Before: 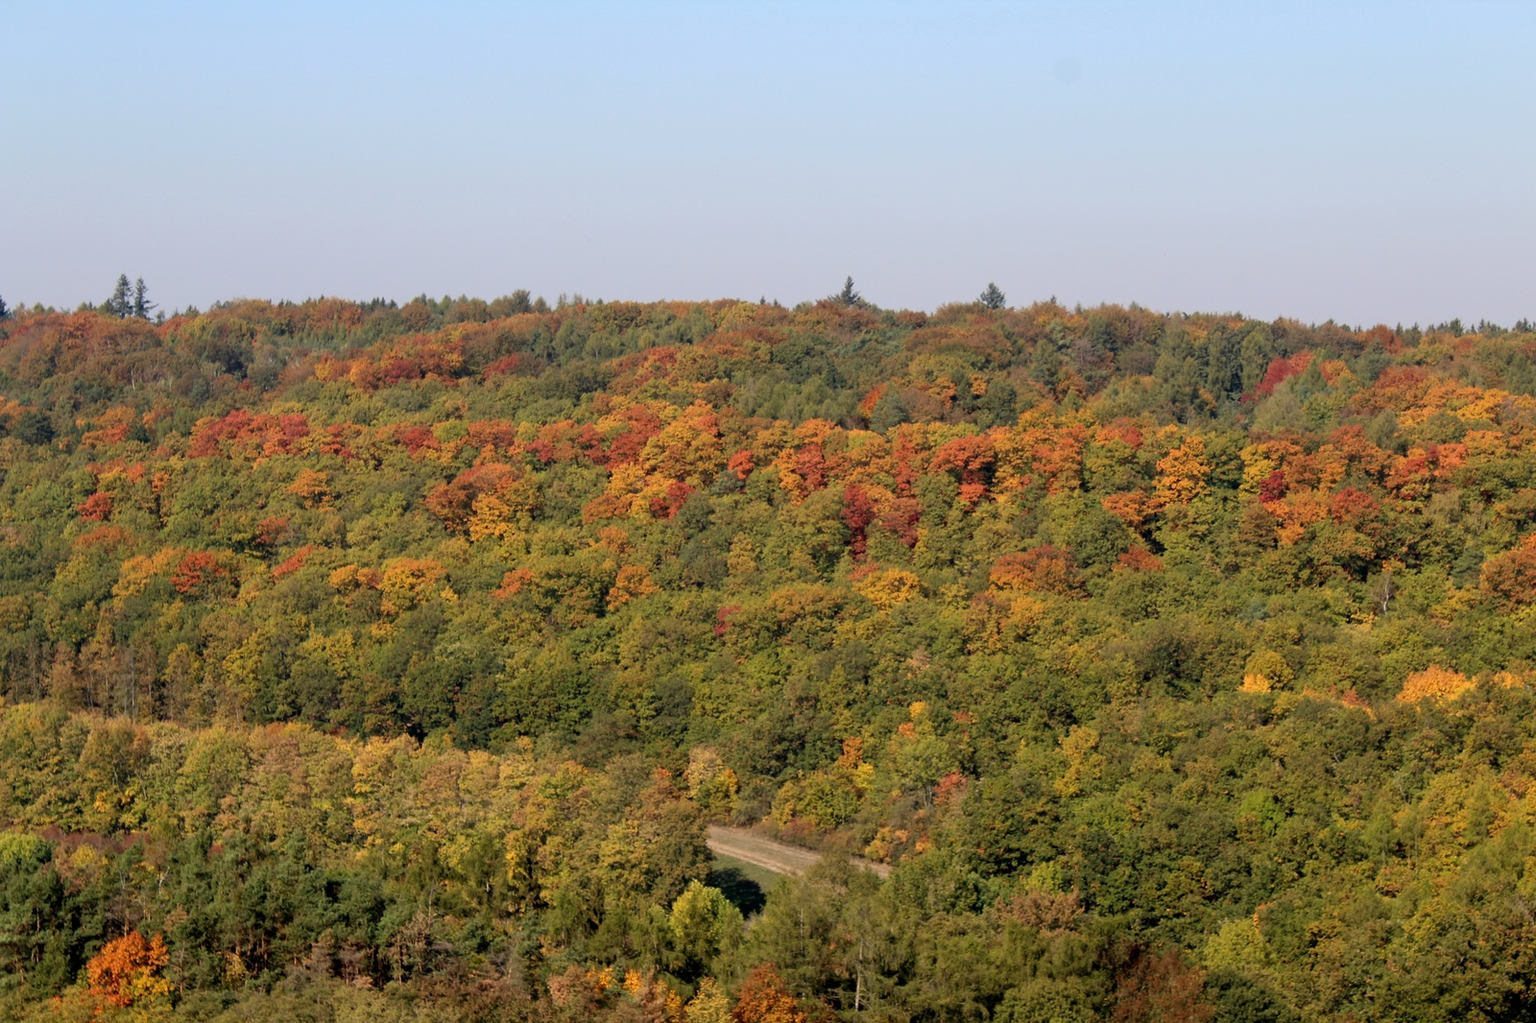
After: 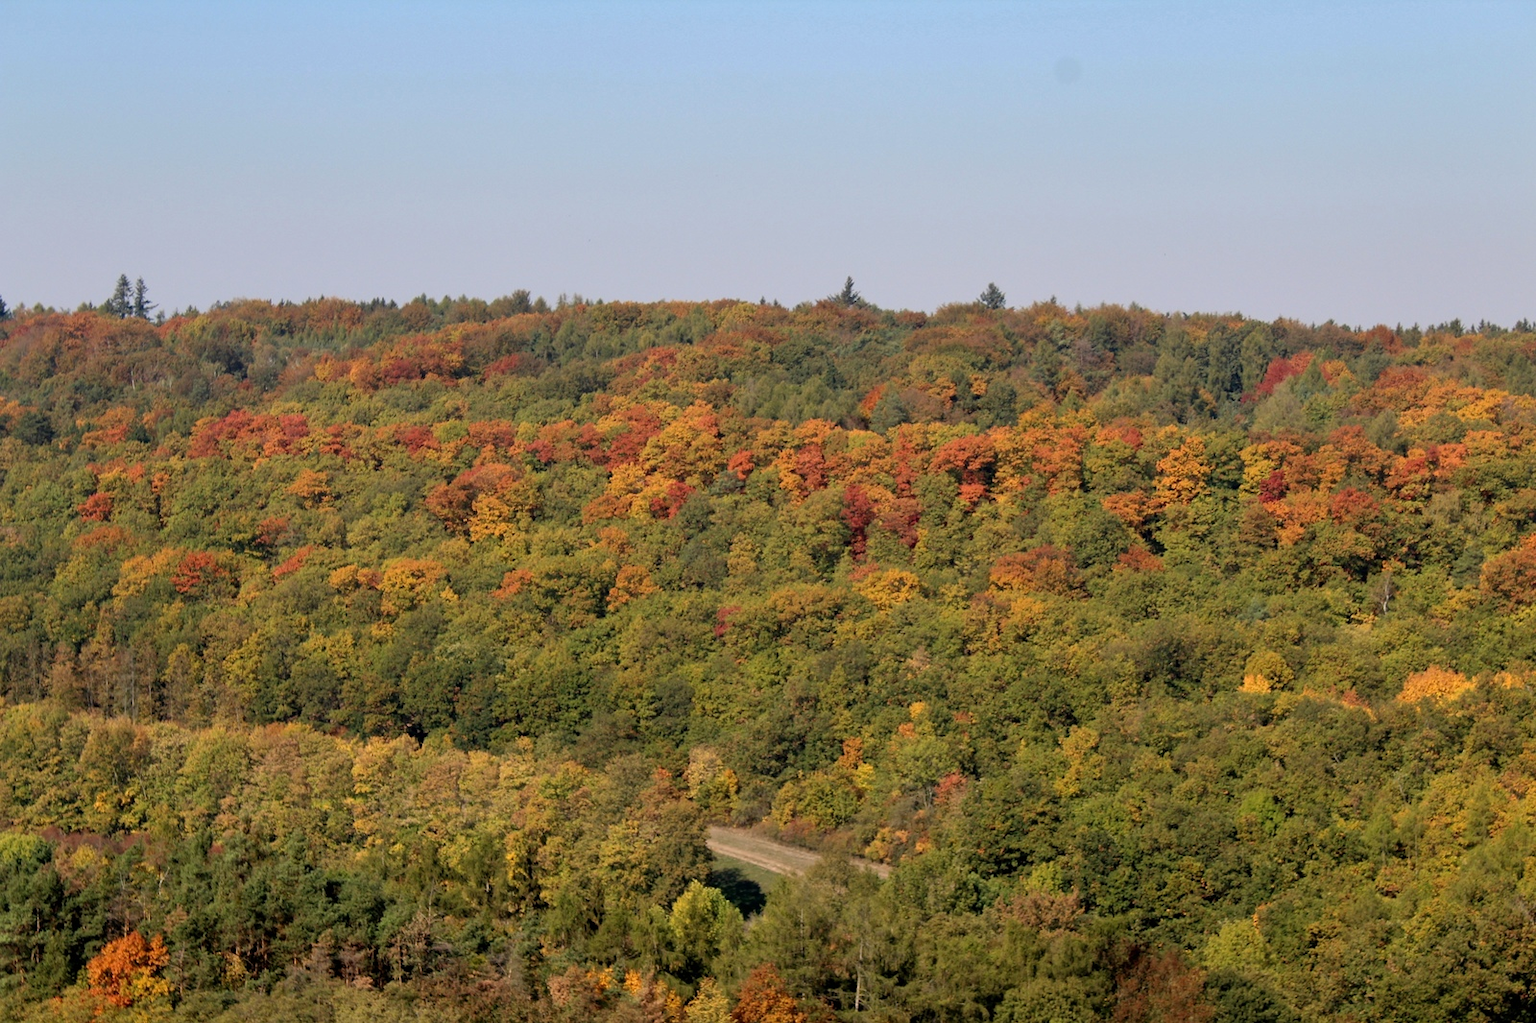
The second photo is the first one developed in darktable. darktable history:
shadows and highlights: shadows 6.51, soften with gaussian
